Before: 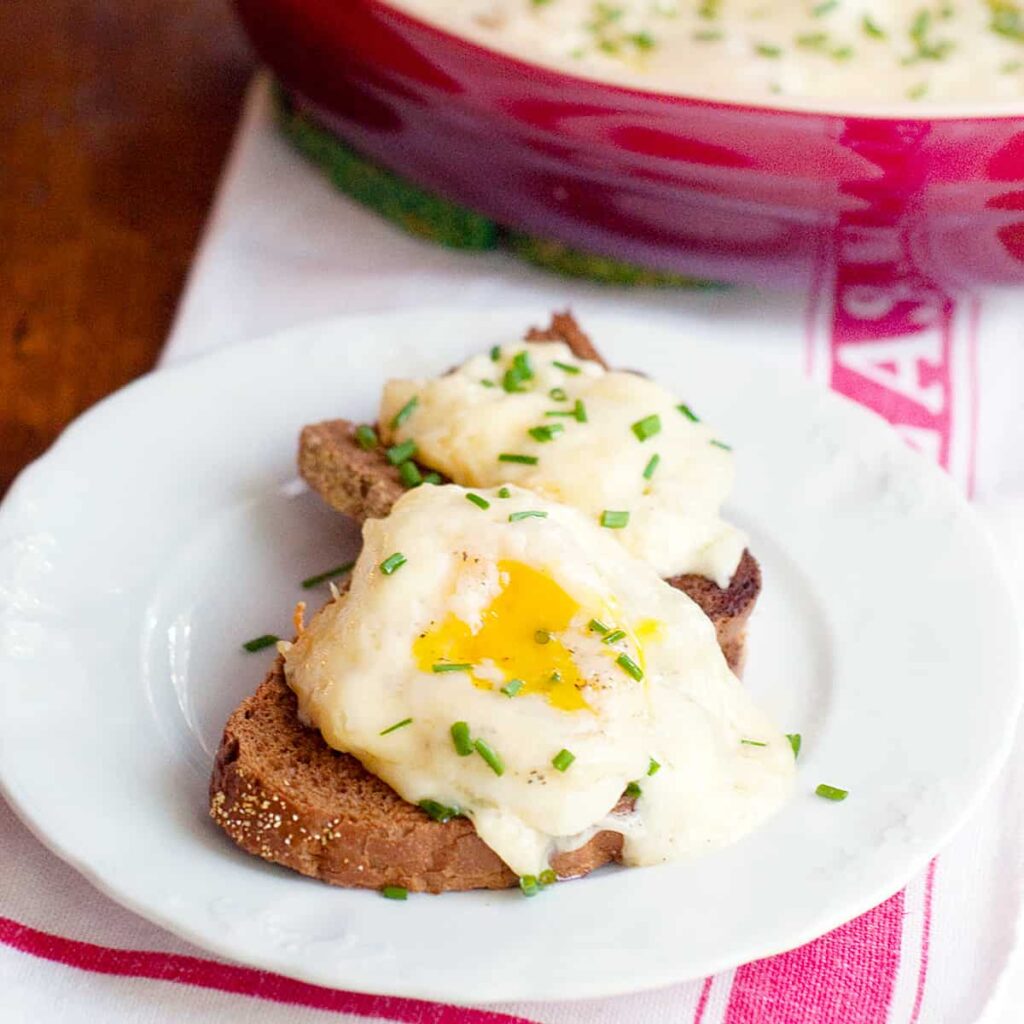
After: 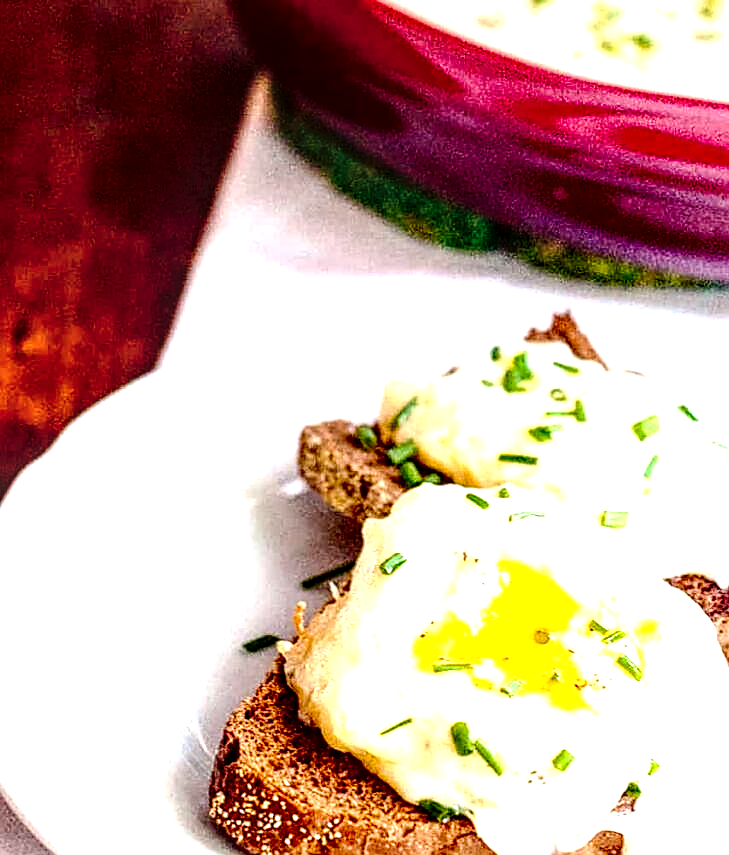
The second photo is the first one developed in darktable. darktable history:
local contrast: highlights 18%, detail 188%
crop: right 28.742%, bottom 16.41%
sharpen: on, module defaults
exposure: black level correction 0, exposure 1.098 EV, compensate highlight preservation false
tone curve: curves: ch0 [(0, 0) (0.003, 0.016) (0.011, 0.015) (0.025, 0.017) (0.044, 0.026) (0.069, 0.034) (0.1, 0.043) (0.136, 0.068) (0.177, 0.119) (0.224, 0.175) (0.277, 0.251) (0.335, 0.328) (0.399, 0.415) (0.468, 0.499) (0.543, 0.58) (0.623, 0.659) (0.709, 0.731) (0.801, 0.807) (0.898, 0.895) (1, 1)], preserve colors none
contrast brightness saturation: contrast 0.186, brightness -0.234, saturation 0.114
